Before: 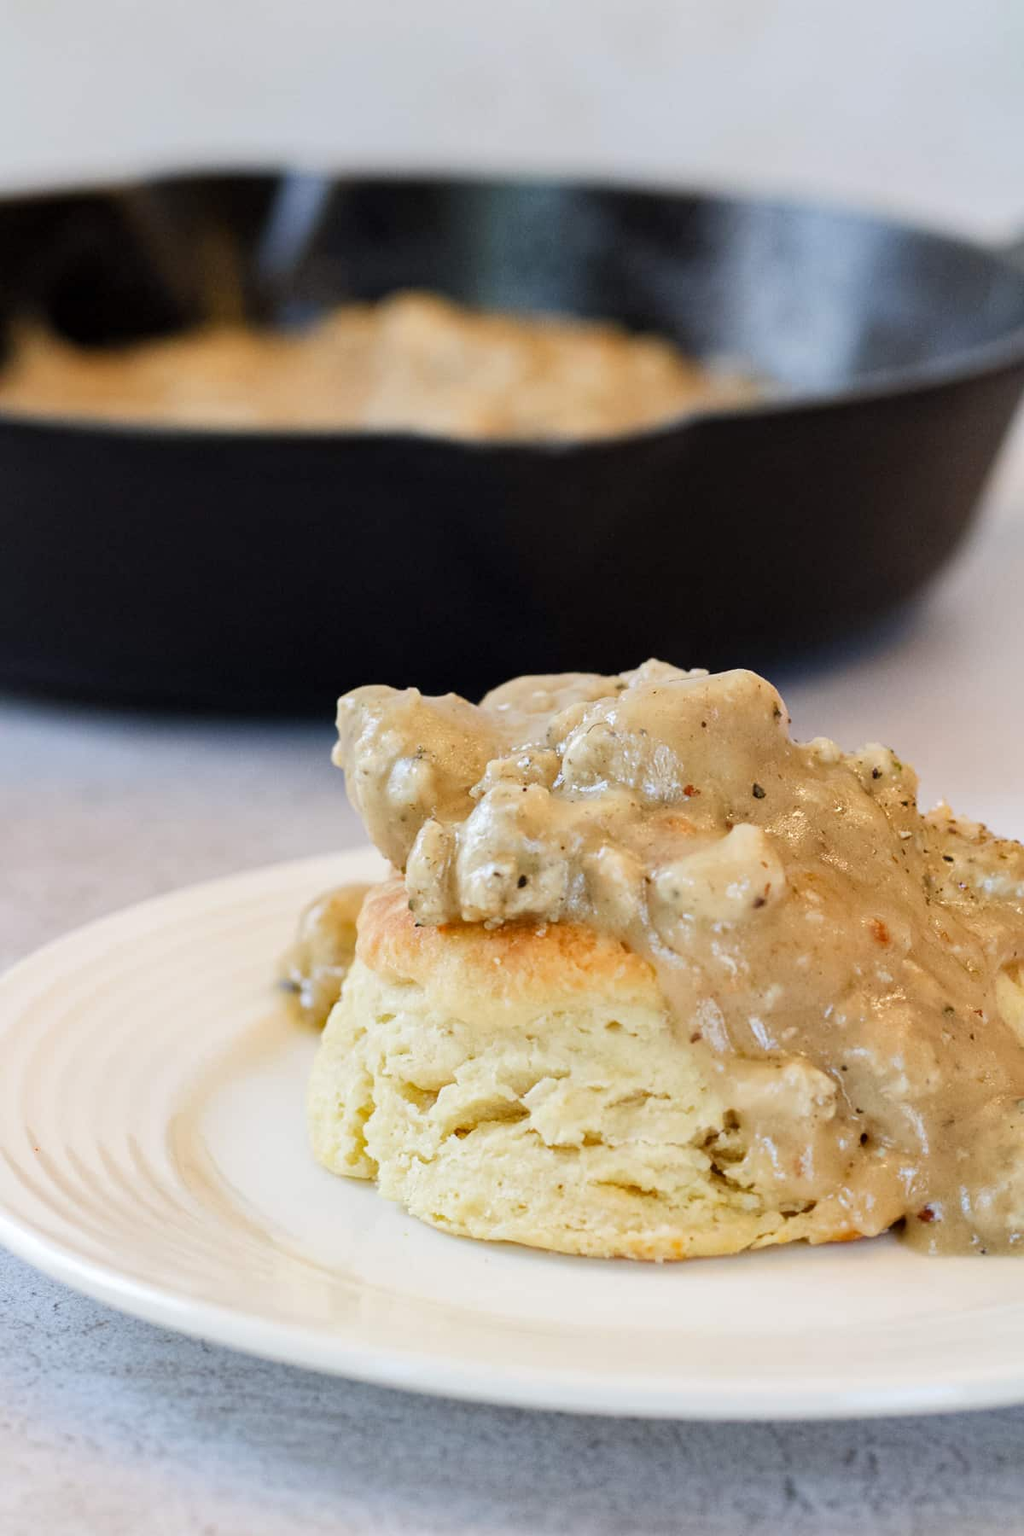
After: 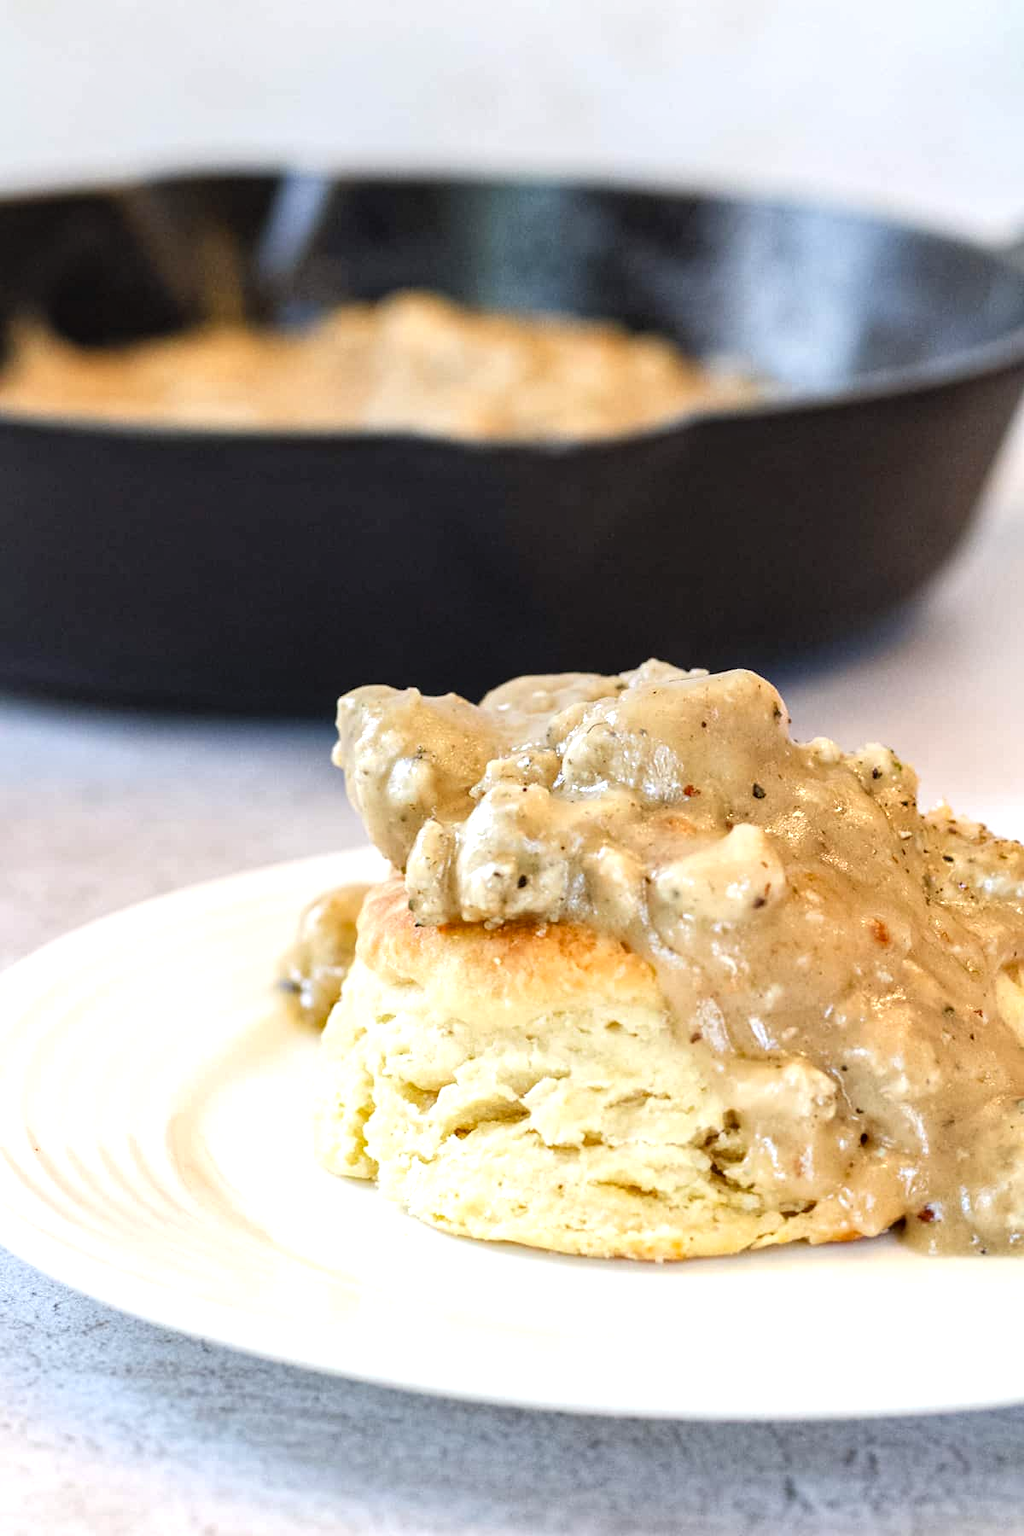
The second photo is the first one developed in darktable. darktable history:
exposure: exposure 0.6 EV, compensate highlight preservation false
local contrast: on, module defaults
